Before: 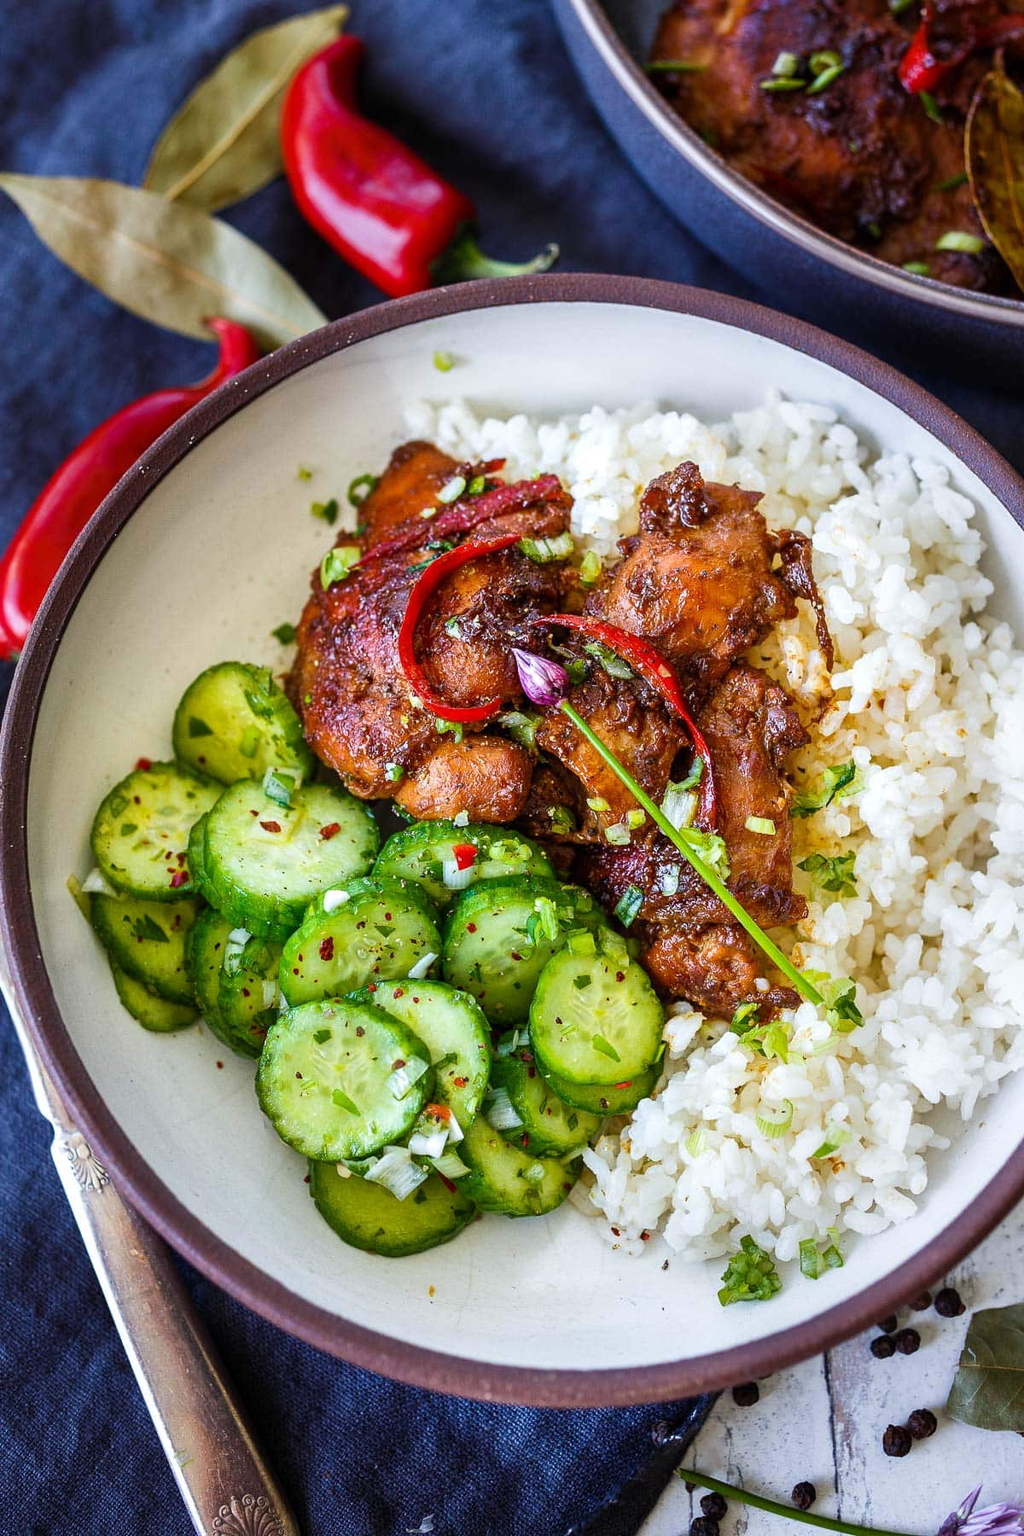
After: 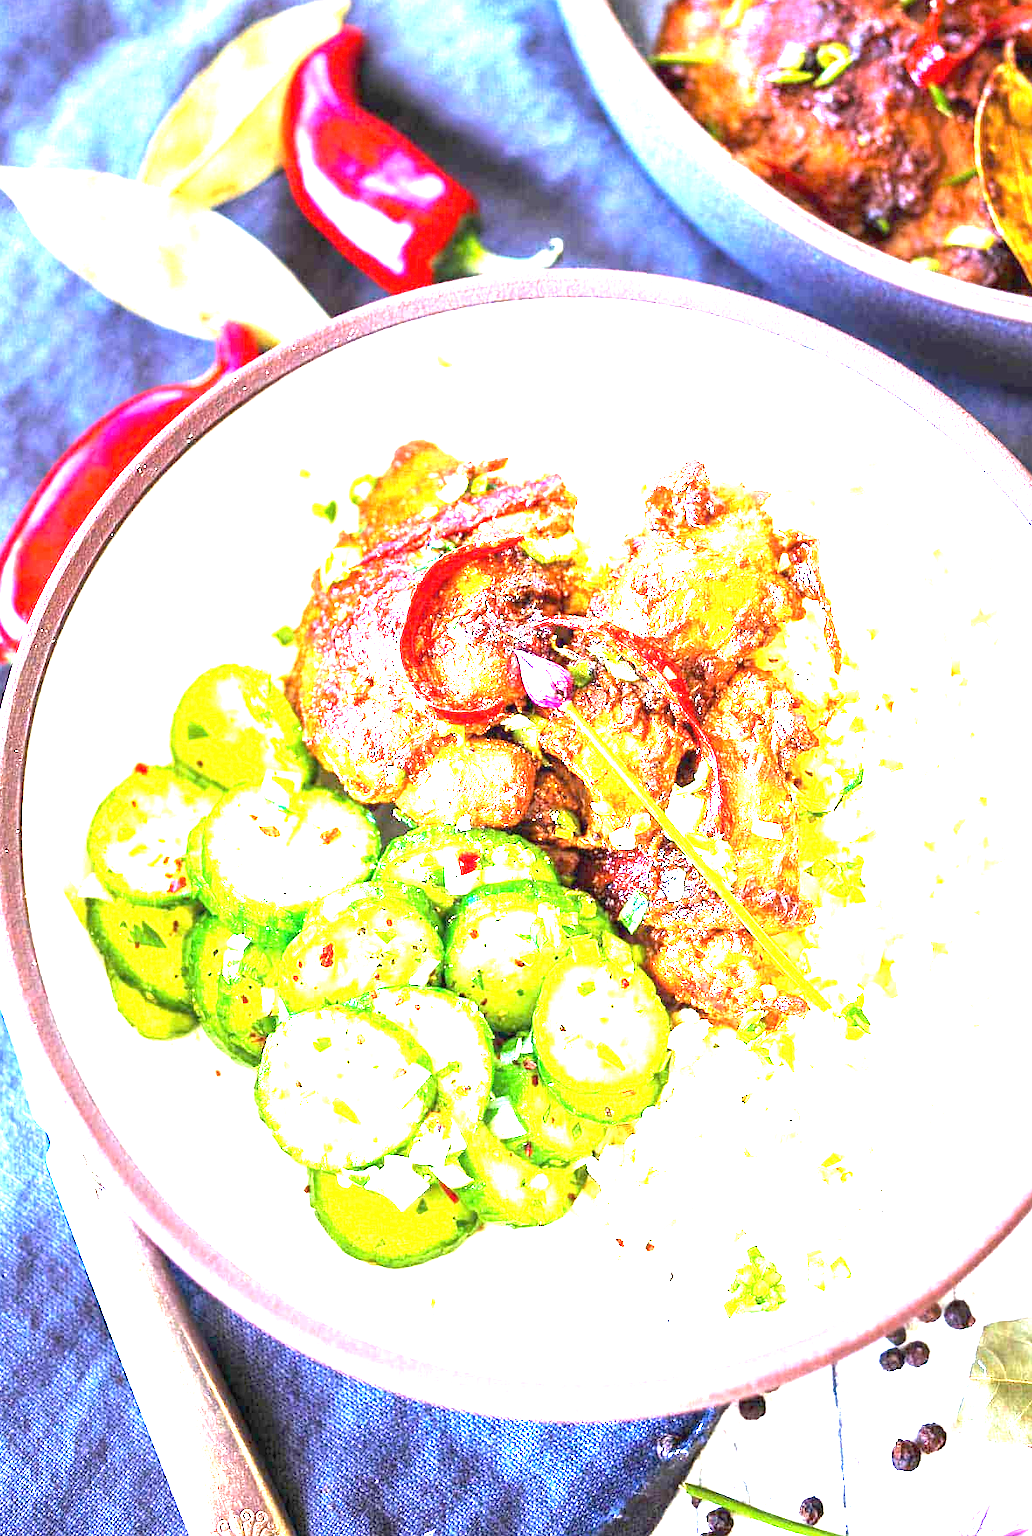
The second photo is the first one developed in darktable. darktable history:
exposure: black level correction 0, exposure 3.929 EV, compensate highlight preservation false
crop: left 0.502%, top 0.557%, right 0.226%, bottom 0.959%
